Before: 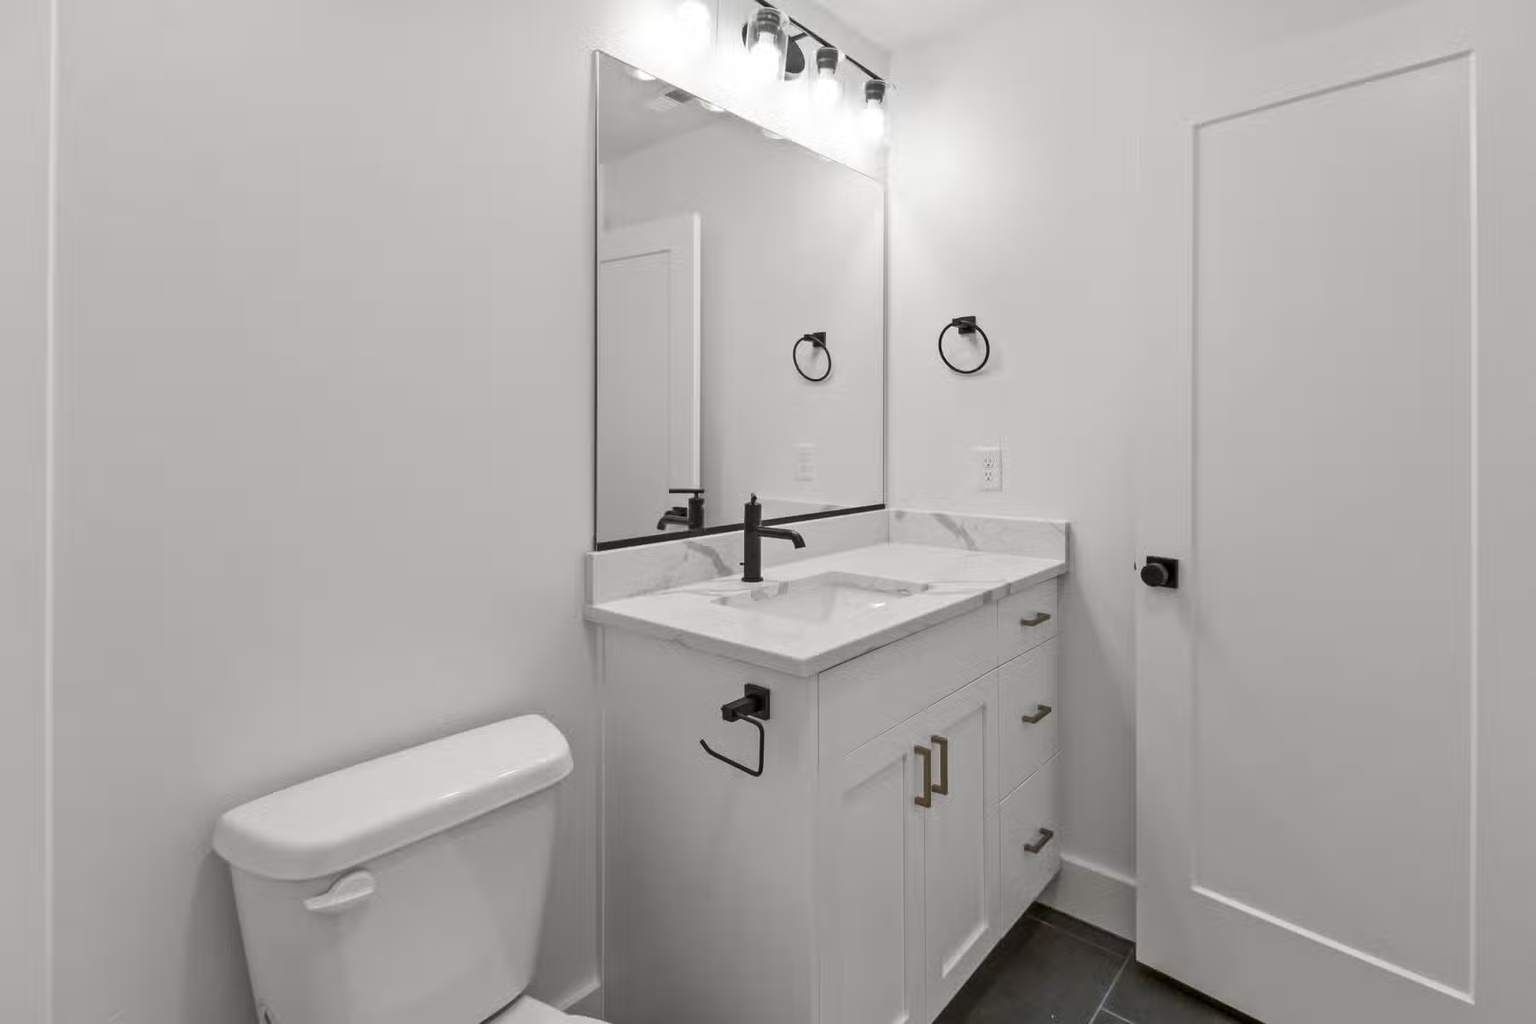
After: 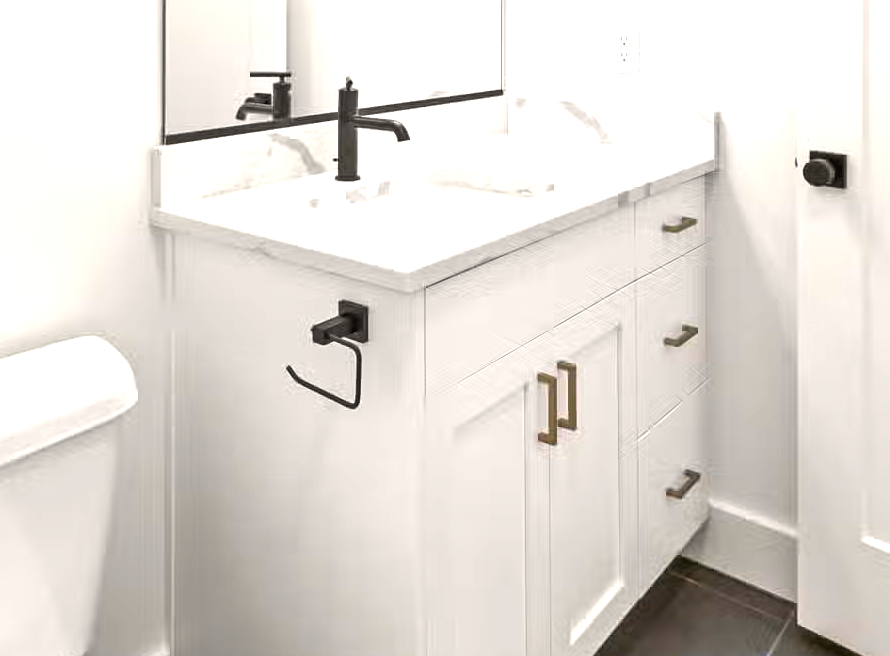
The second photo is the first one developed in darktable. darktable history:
crop: left 29.672%, top 41.786%, right 20.851%, bottom 3.487%
sharpen: amount 0.2
exposure: black level correction 0, exposure 1.3 EV, compensate highlight preservation false
color balance rgb: shadows lift › chroma 2%, shadows lift › hue 50°, power › hue 60°, highlights gain › chroma 1%, highlights gain › hue 60°, global offset › luminance 0.25%, global vibrance 30%
